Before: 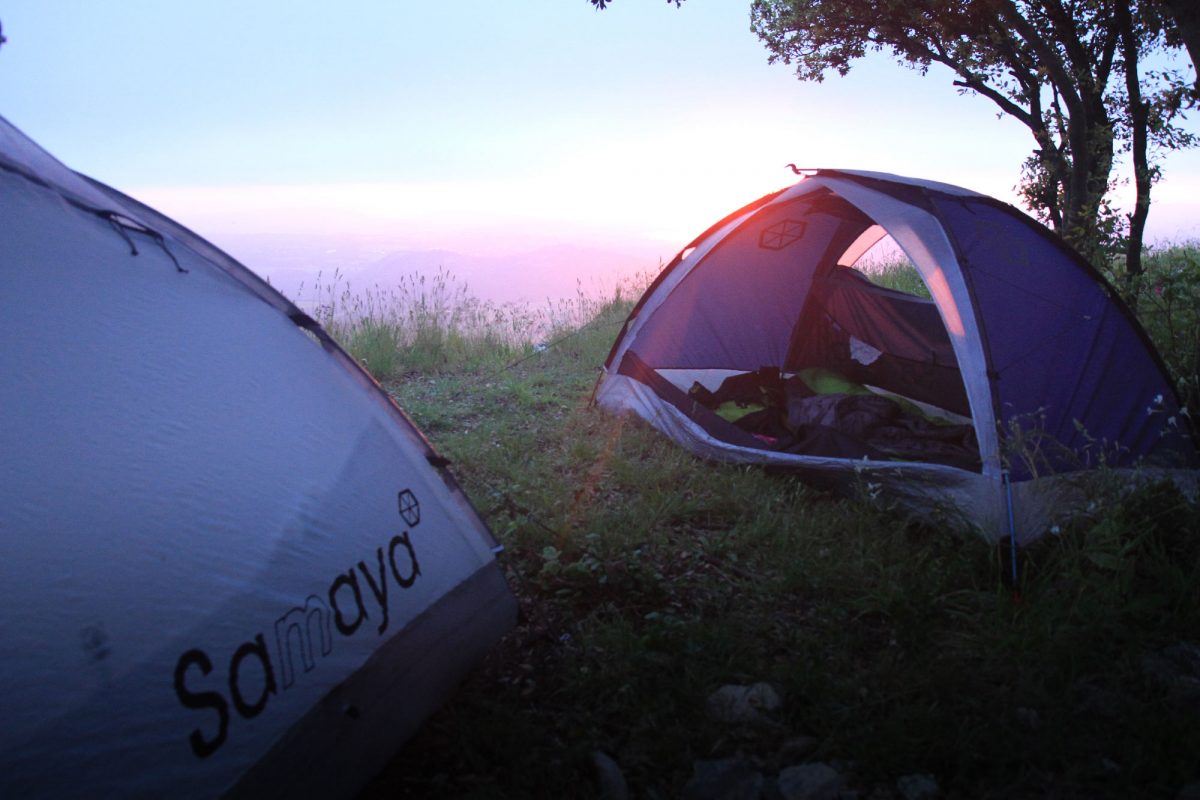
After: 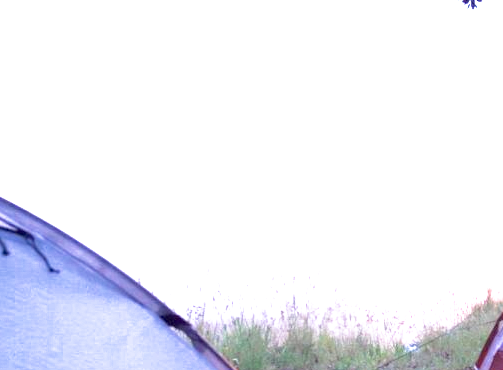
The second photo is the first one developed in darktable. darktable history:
crop and rotate: left 10.817%, top 0.062%, right 47.194%, bottom 53.626%
exposure: black level correction 0.009, exposure 1.425 EV, compensate highlight preservation false
filmic rgb: black relative exposure -12.8 EV, white relative exposure 2.8 EV, threshold 3 EV, target black luminance 0%, hardness 8.54, latitude 70.41%, contrast 1.133, shadows ↔ highlights balance -0.395%, color science v4 (2020), enable highlight reconstruction true
